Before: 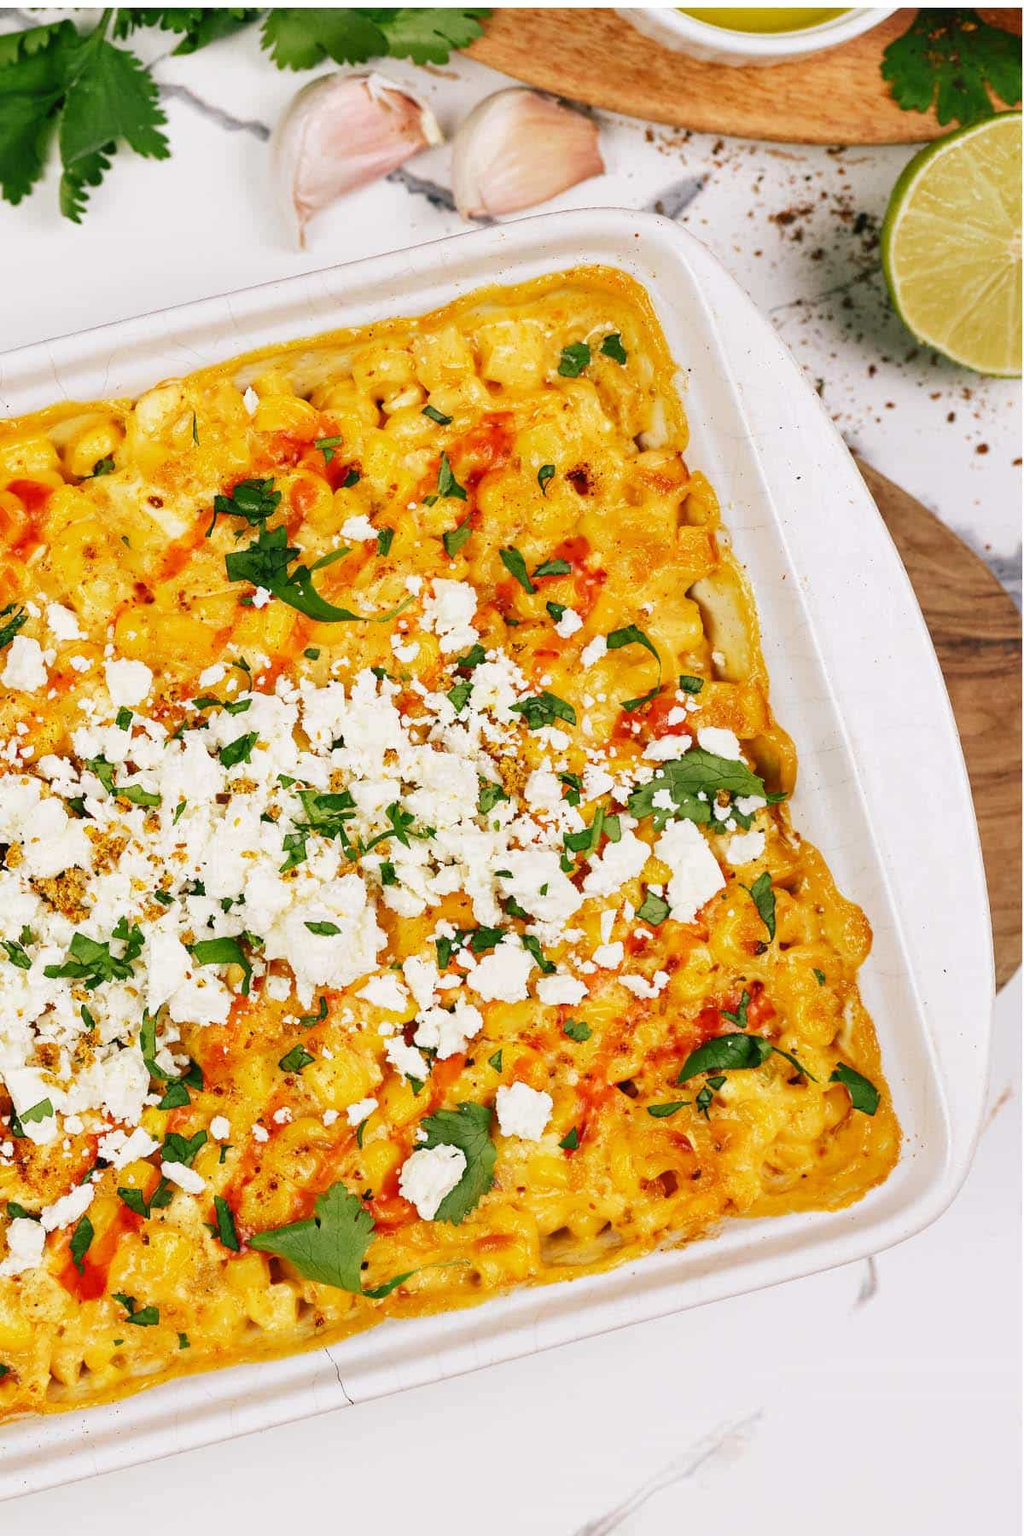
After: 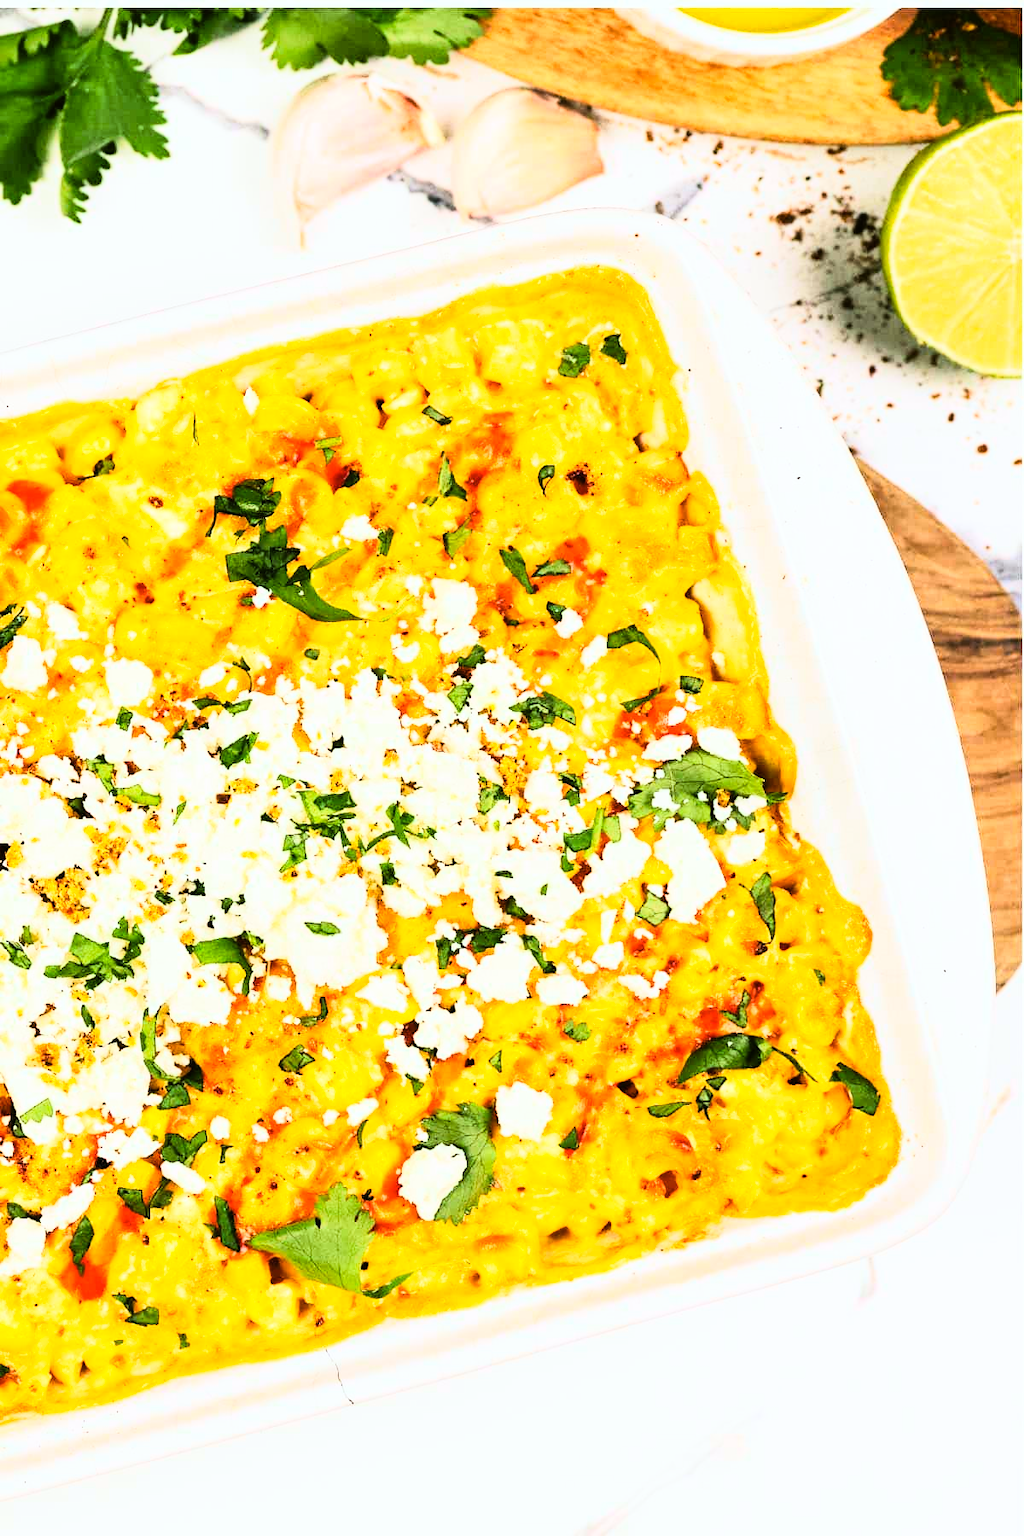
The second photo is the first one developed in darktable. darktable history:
rgb curve: curves: ch0 [(0, 0) (0.21, 0.15) (0.24, 0.21) (0.5, 0.75) (0.75, 0.96) (0.89, 0.99) (1, 1)]; ch1 [(0, 0.02) (0.21, 0.13) (0.25, 0.2) (0.5, 0.67) (0.75, 0.9) (0.89, 0.97) (1, 1)]; ch2 [(0, 0.02) (0.21, 0.13) (0.25, 0.2) (0.5, 0.67) (0.75, 0.9) (0.89, 0.97) (1, 1)], compensate middle gray true
color balance rgb: perceptual saturation grading › global saturation 10%
color balance: lift [1.004, 1.002, 1.002, 0.998], gamma [1, 1.007, 1.002, 0.993], gain [1, 0.977, 1.013, 1.023], contrast -3.64%
